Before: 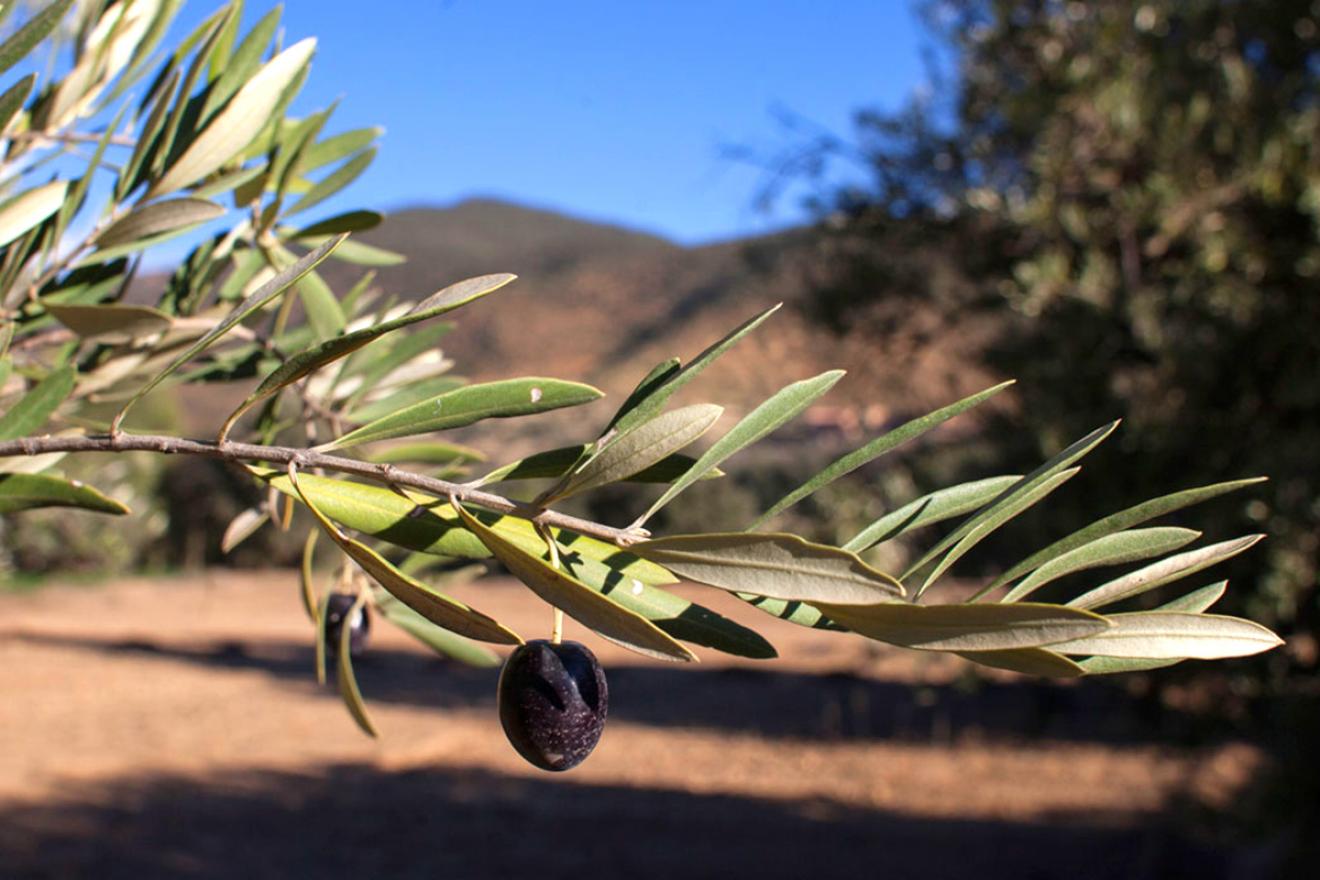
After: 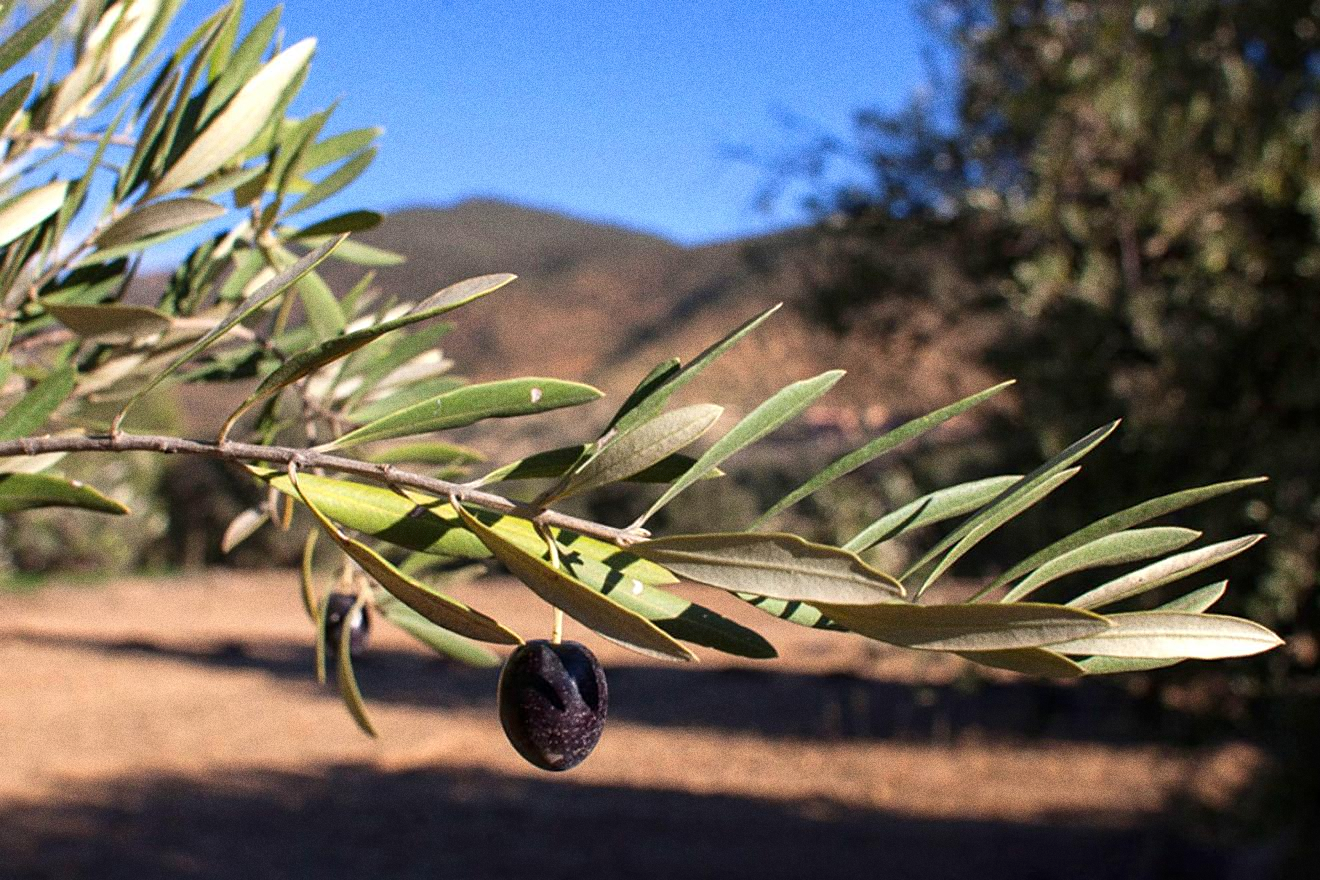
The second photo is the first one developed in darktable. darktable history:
grain: coarseness 11.82 ISO, strength 36.67%, mid-tones bias 74.17%
sharpen: amount 0.2
